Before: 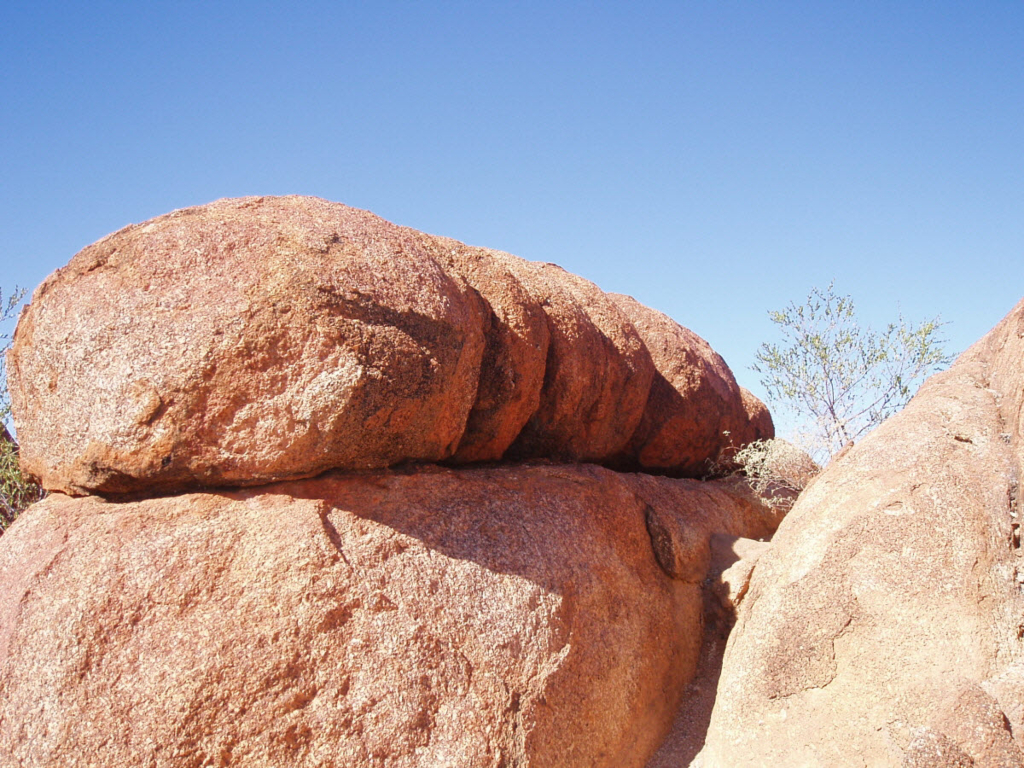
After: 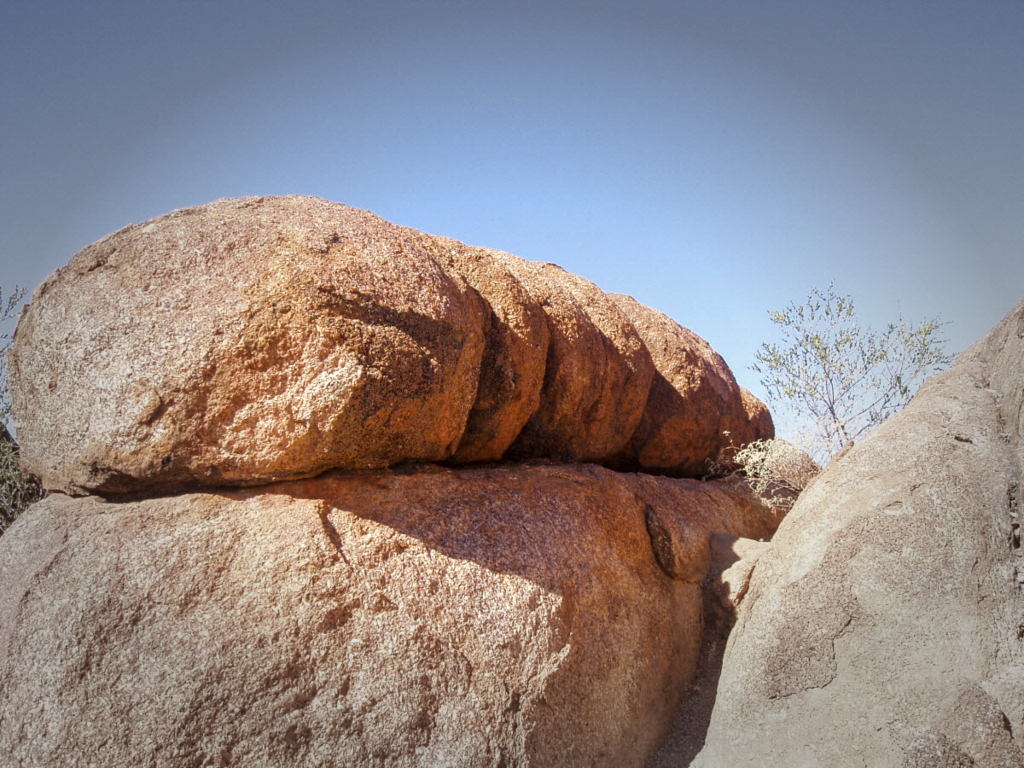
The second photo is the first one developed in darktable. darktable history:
vignetting: fall-off start 48.41%, automatic ratio true, width/height ratio 1.29, unbound false
color contrast: green-magenta contrast 0.8, blue-yellow contrast 1.1, unbound 0
local contrast: on, module defaults
